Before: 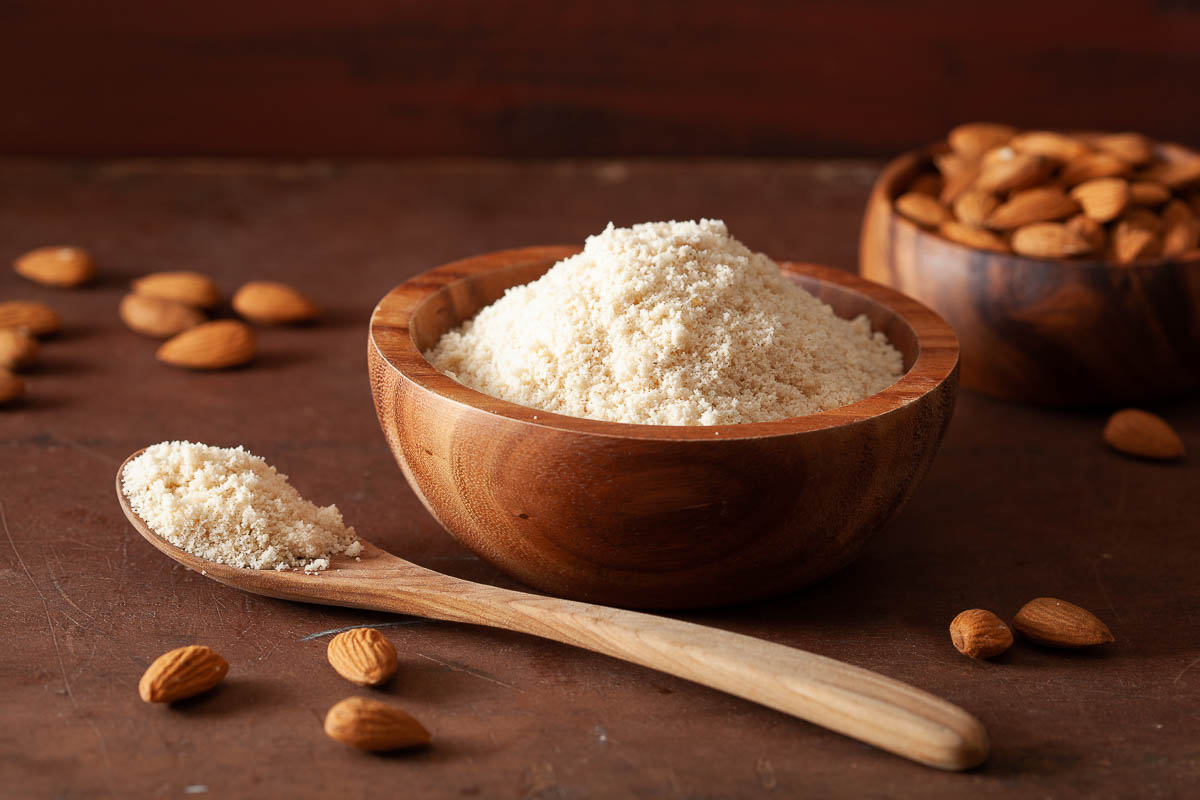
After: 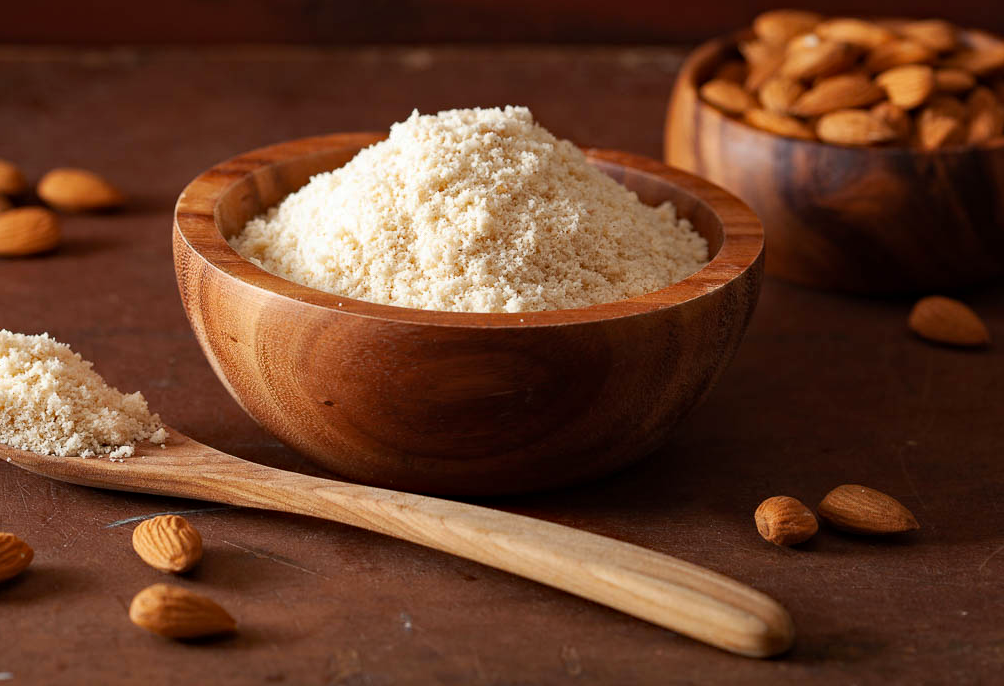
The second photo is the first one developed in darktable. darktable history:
crop: left 16.315%, top 14.246%
haze removal: strength 0.29, distance 0.25, compatibility mode true, adaptive false
